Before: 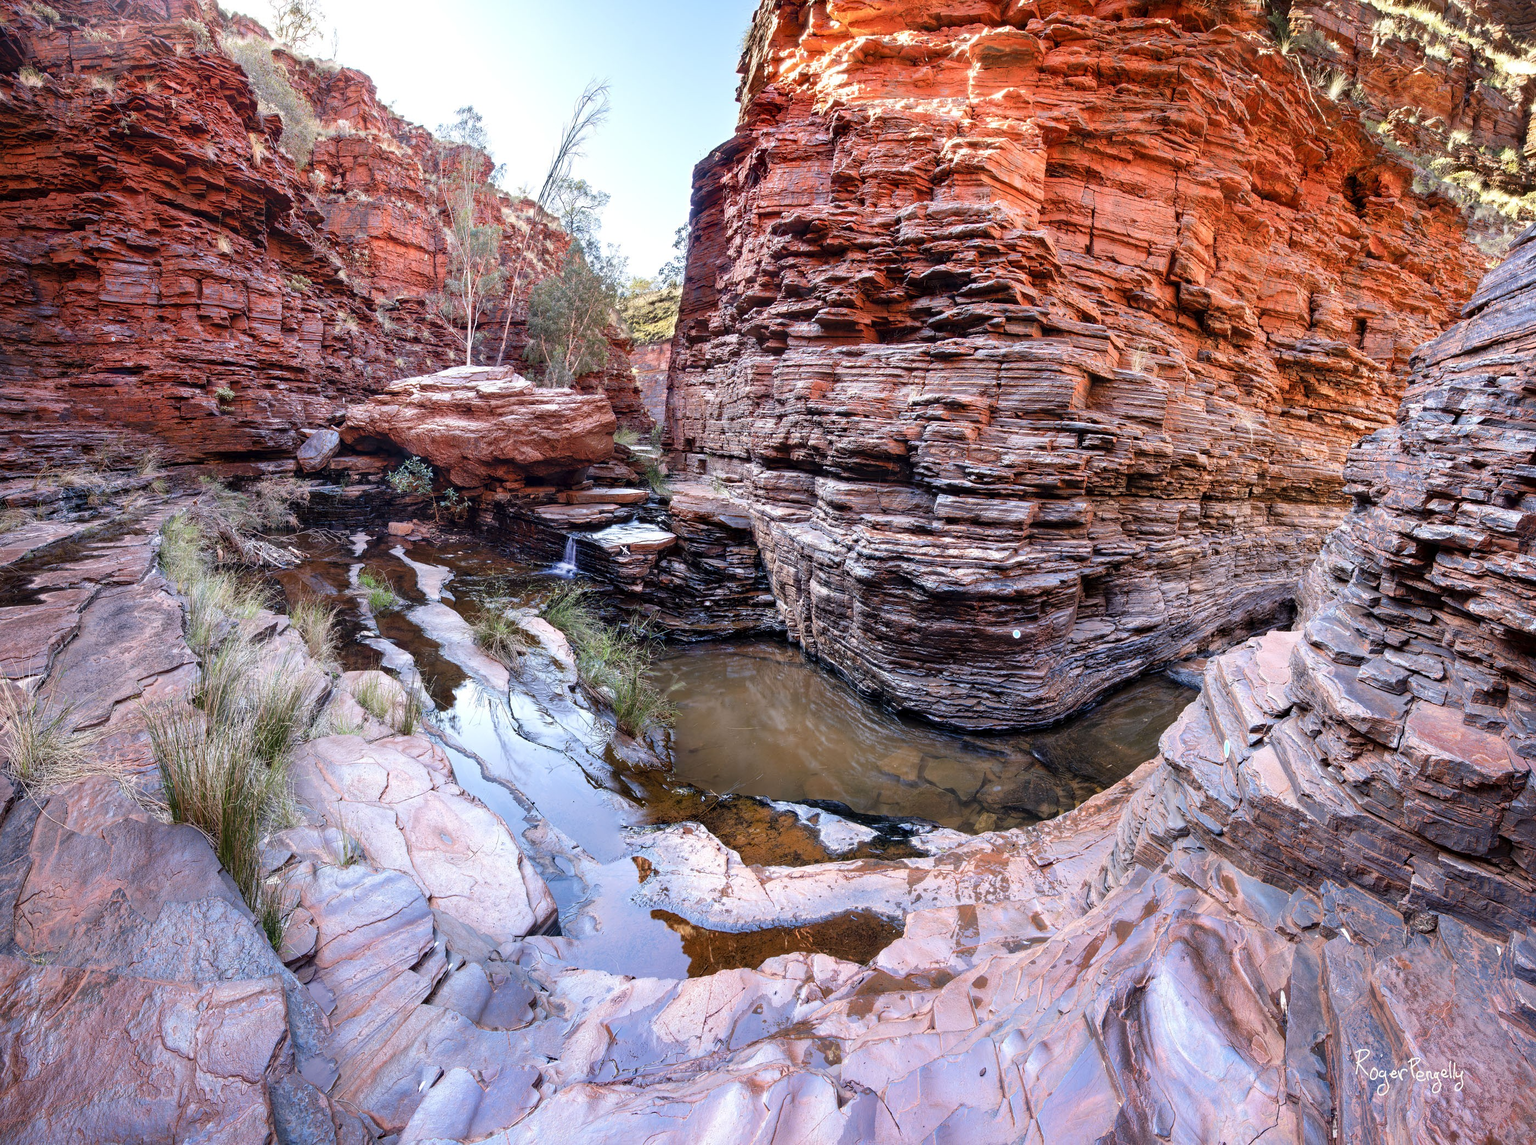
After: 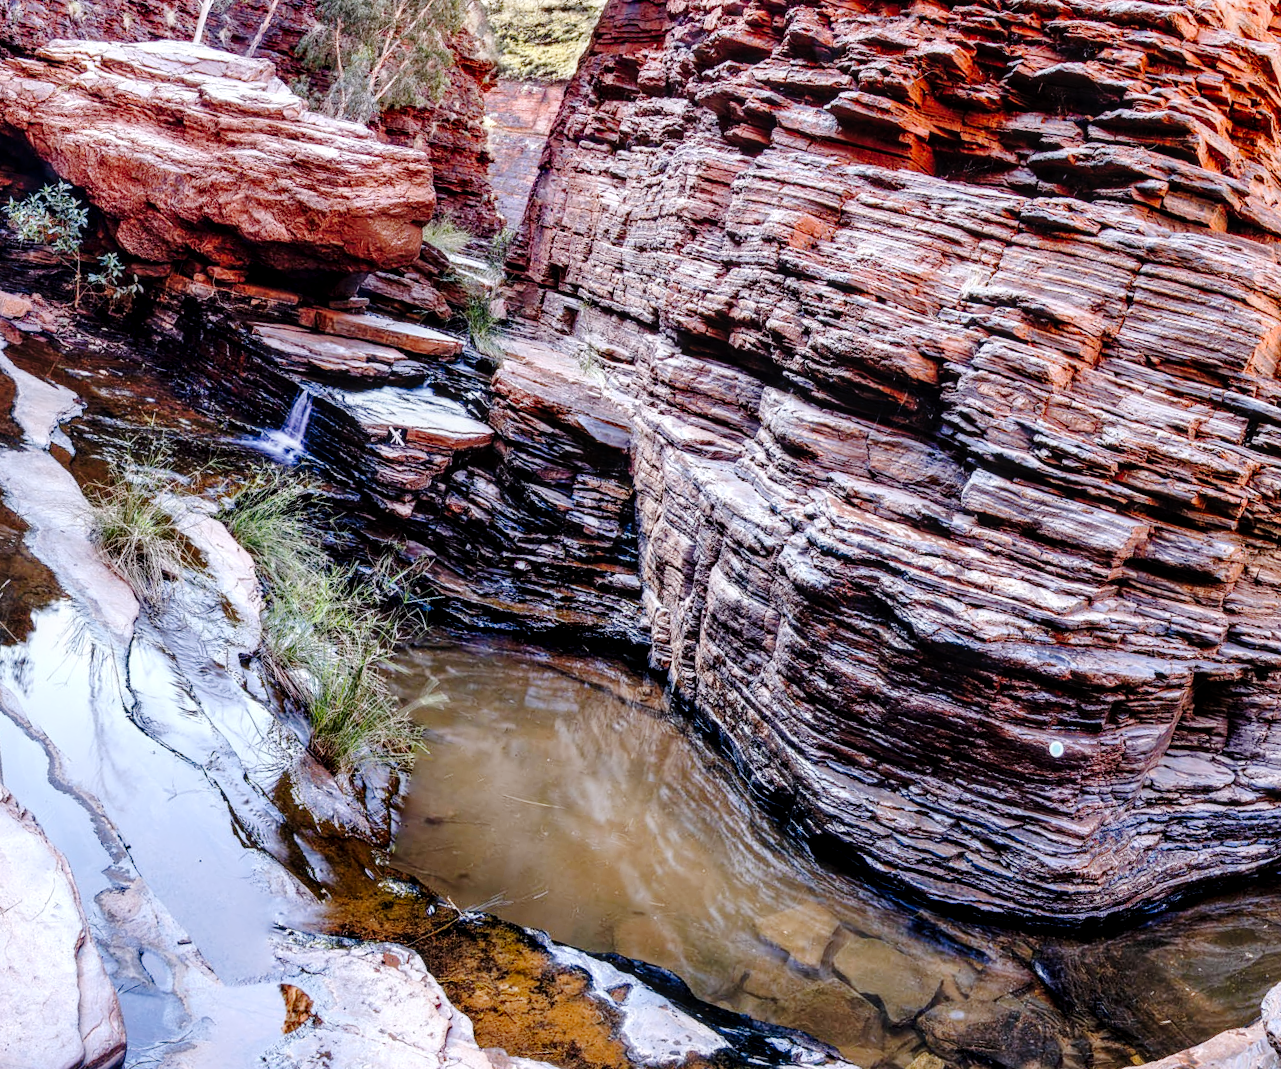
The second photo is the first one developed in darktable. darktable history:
crop: left 30%, top 30%, right 30%, bottom 30%
rotate and perspective: rotation 13.27°, automatic cropping off
tone curve: curves: ch0 [(0, 0) (0.003, 0.001) (0.011, 0.006) (0.025, 0.012) (0.044, 0.018) (0.069, 0.025) (0.1, 0.045) (0.136, 0.074) (0.177, 0.124) (0.224, 0.196) (0.277, 0.289) (0.335, 0.396) (0.399, 0.495) (0.468, 0.585) (0.543, 0.663) (0.623, 0.728) (0.709, 0.808) (0.801, 0.87) (0.898, 0.932) (1, 1)], preserve colors none
white balance: red 0.983, blue 1.036
local contrast: detail 130%
